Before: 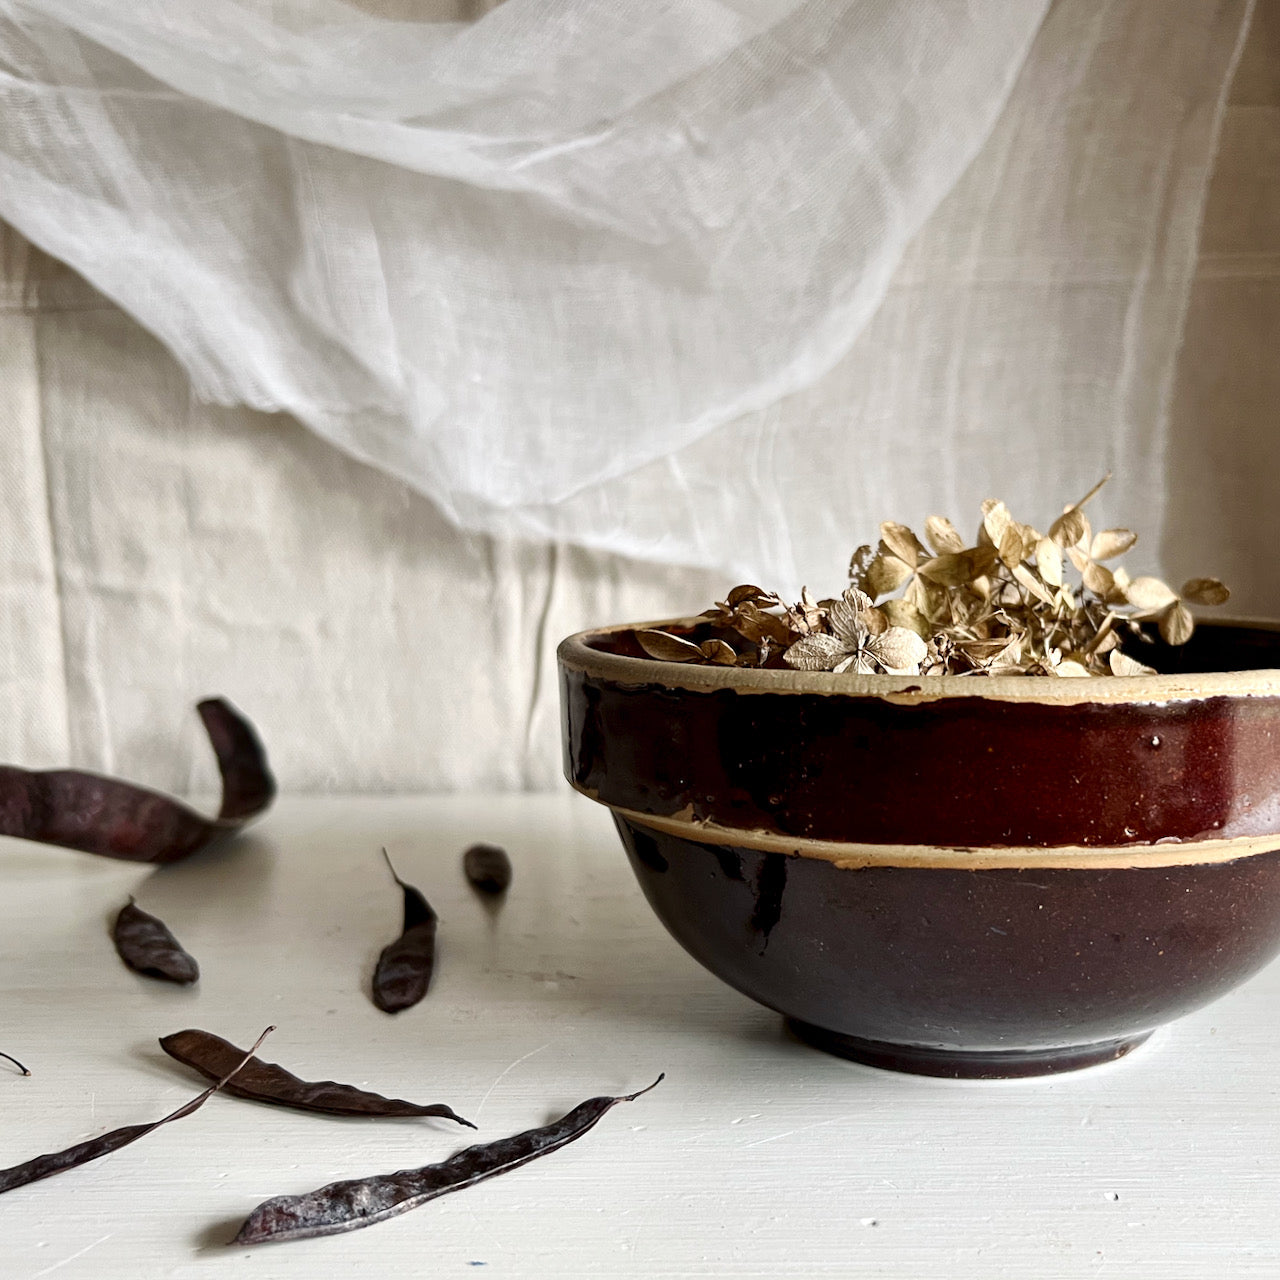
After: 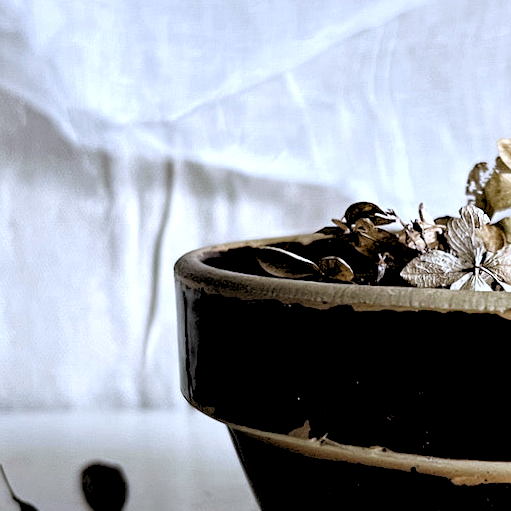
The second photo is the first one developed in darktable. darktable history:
crop: left 30%, top 30%, right 30%, bottom 30%
white balance: red 0.948, green 1.02, blue 1.176
rgb levels: levels [[0.029, 0.461, 0.922], [0, 0.5, 1], [0, 0.5, 1]]
local contrast: mode bilateral grid, contrast 20, coarseness 50, detail 120%, midtone range 0.2
